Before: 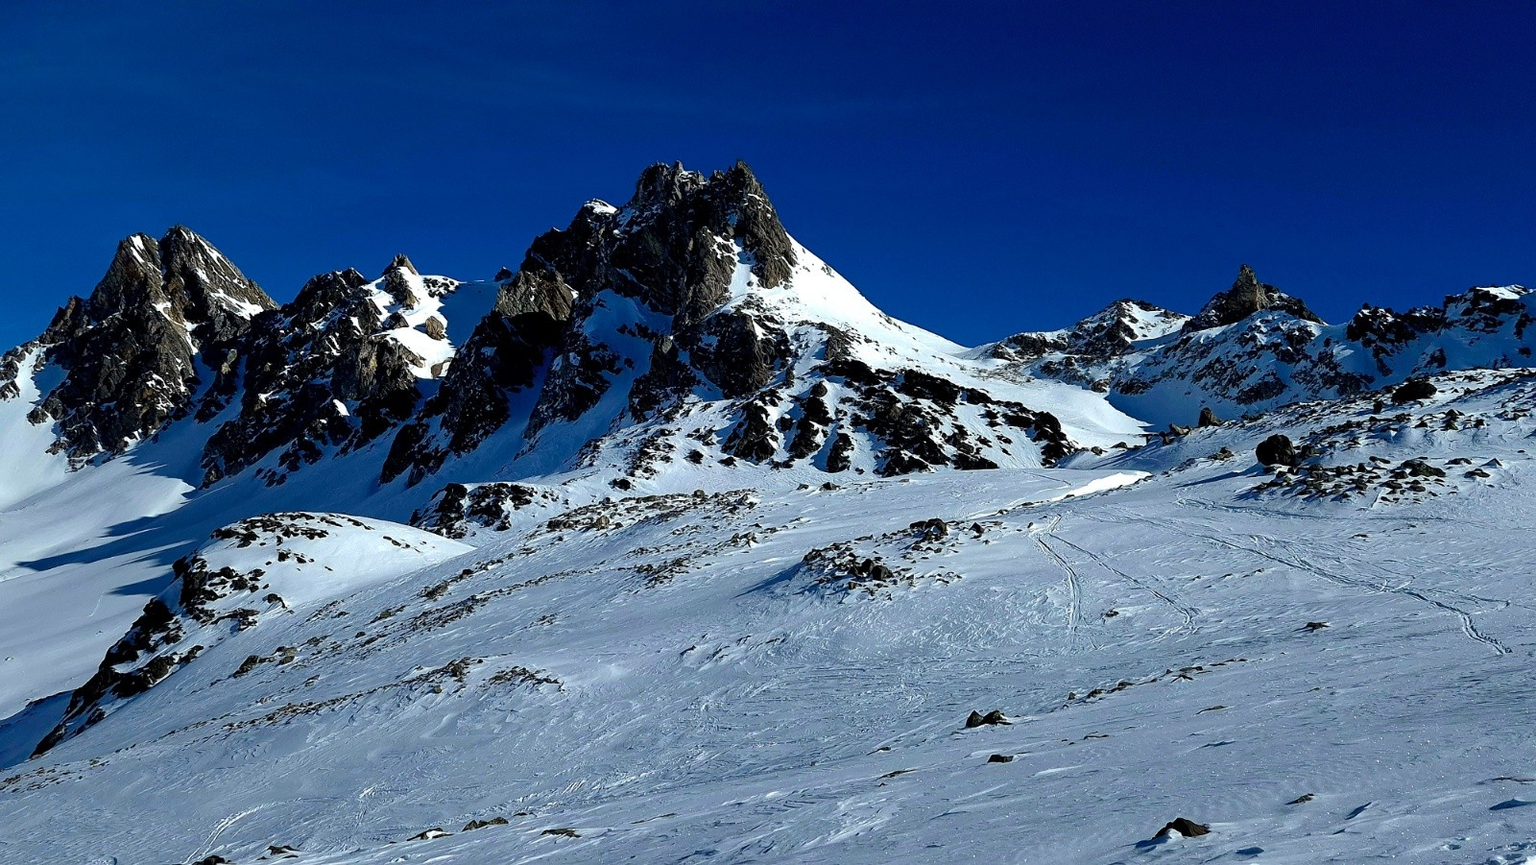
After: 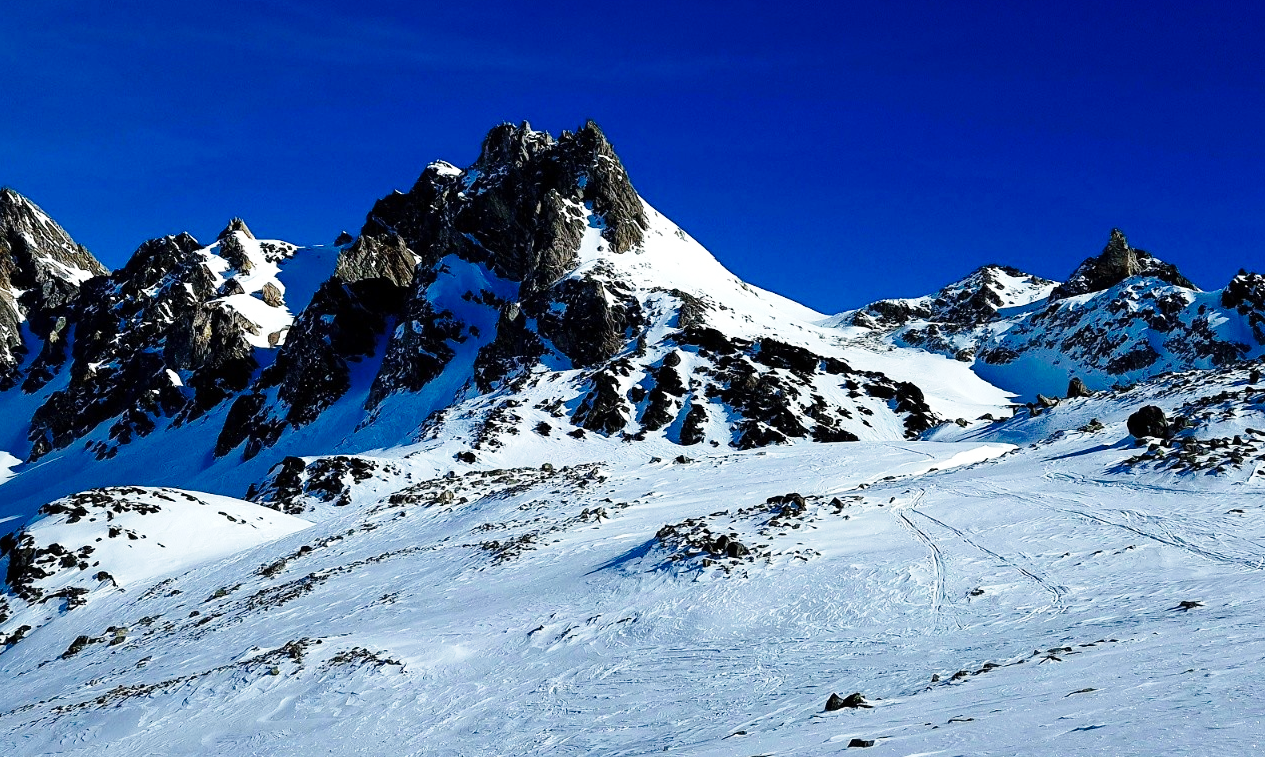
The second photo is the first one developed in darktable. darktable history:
crop: left 11.335%, top 5.244%, right 9.593%, bottom 10.648%
base curve: curves: ch0 [(0, 0) (0.028, 0.03) (0.121, 0.232) (0.46, 0.748) (0.859, 0.968) (1, 1)], preserve colors none
